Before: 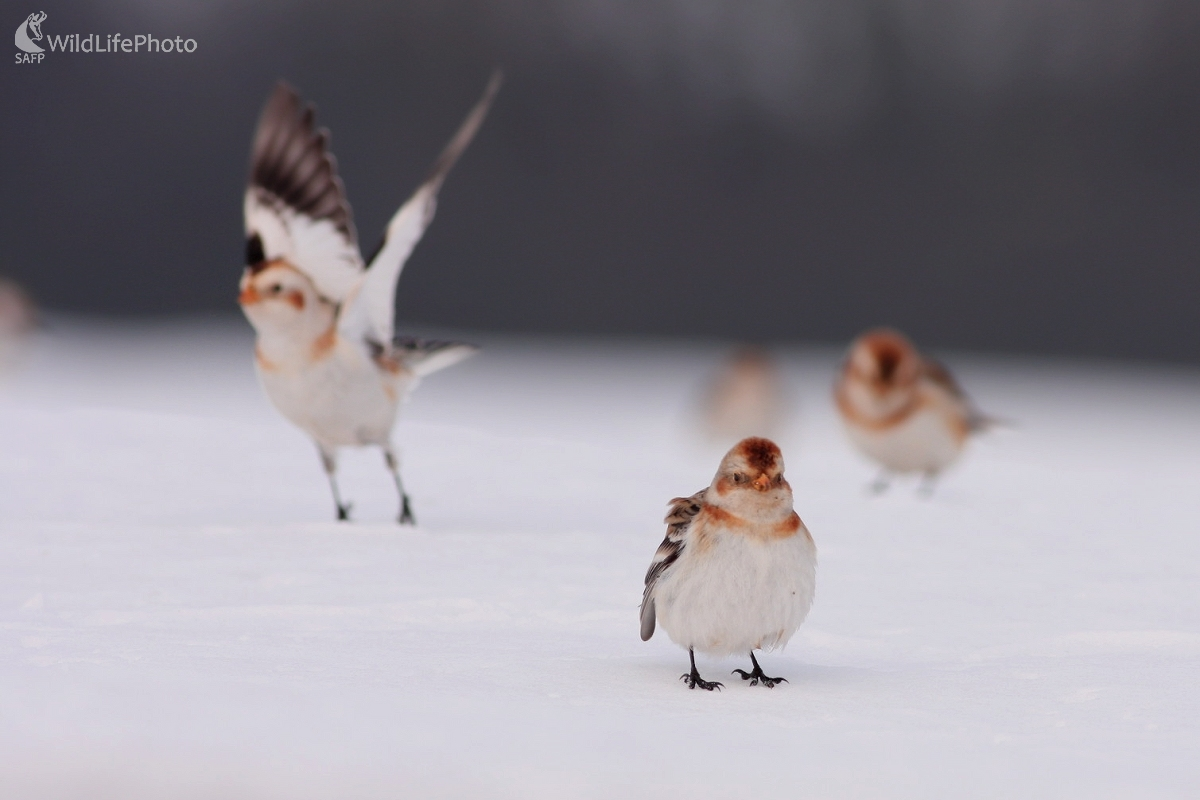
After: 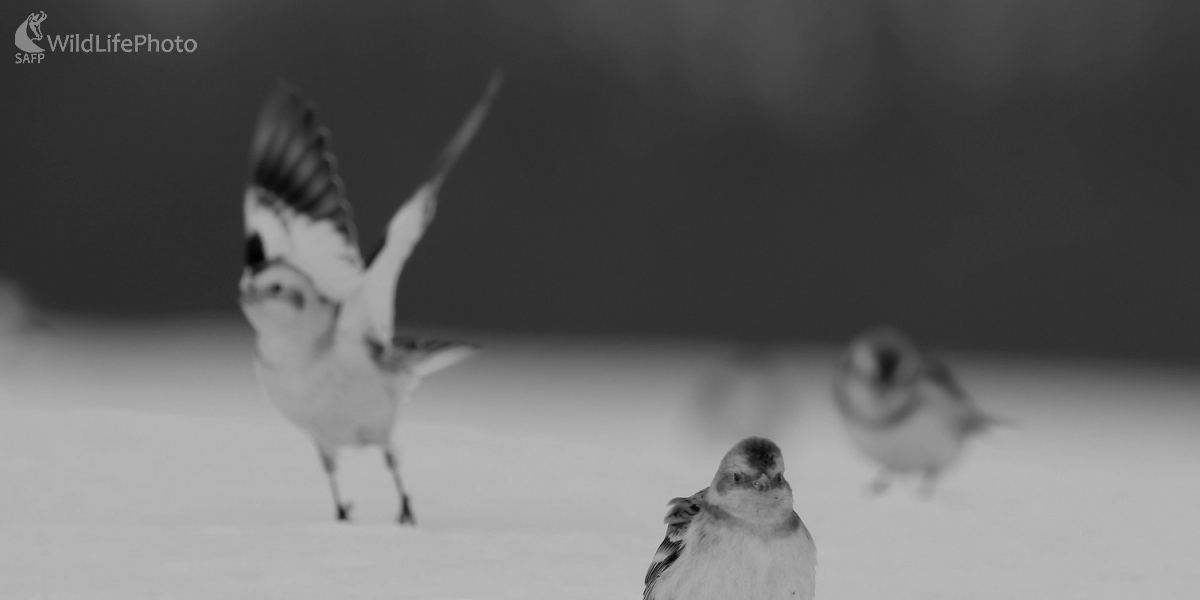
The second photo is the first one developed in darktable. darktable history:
crop: bottom 24.988%
bloom: size 13.65%, threshold 98.39%, strength 4.82%
exposure: black level correction 0.001, exposure 0.5 EV, compensate exposure bias true, compensate highlight preservation false
monochrome: a -4.13, b 5.16, size 1
